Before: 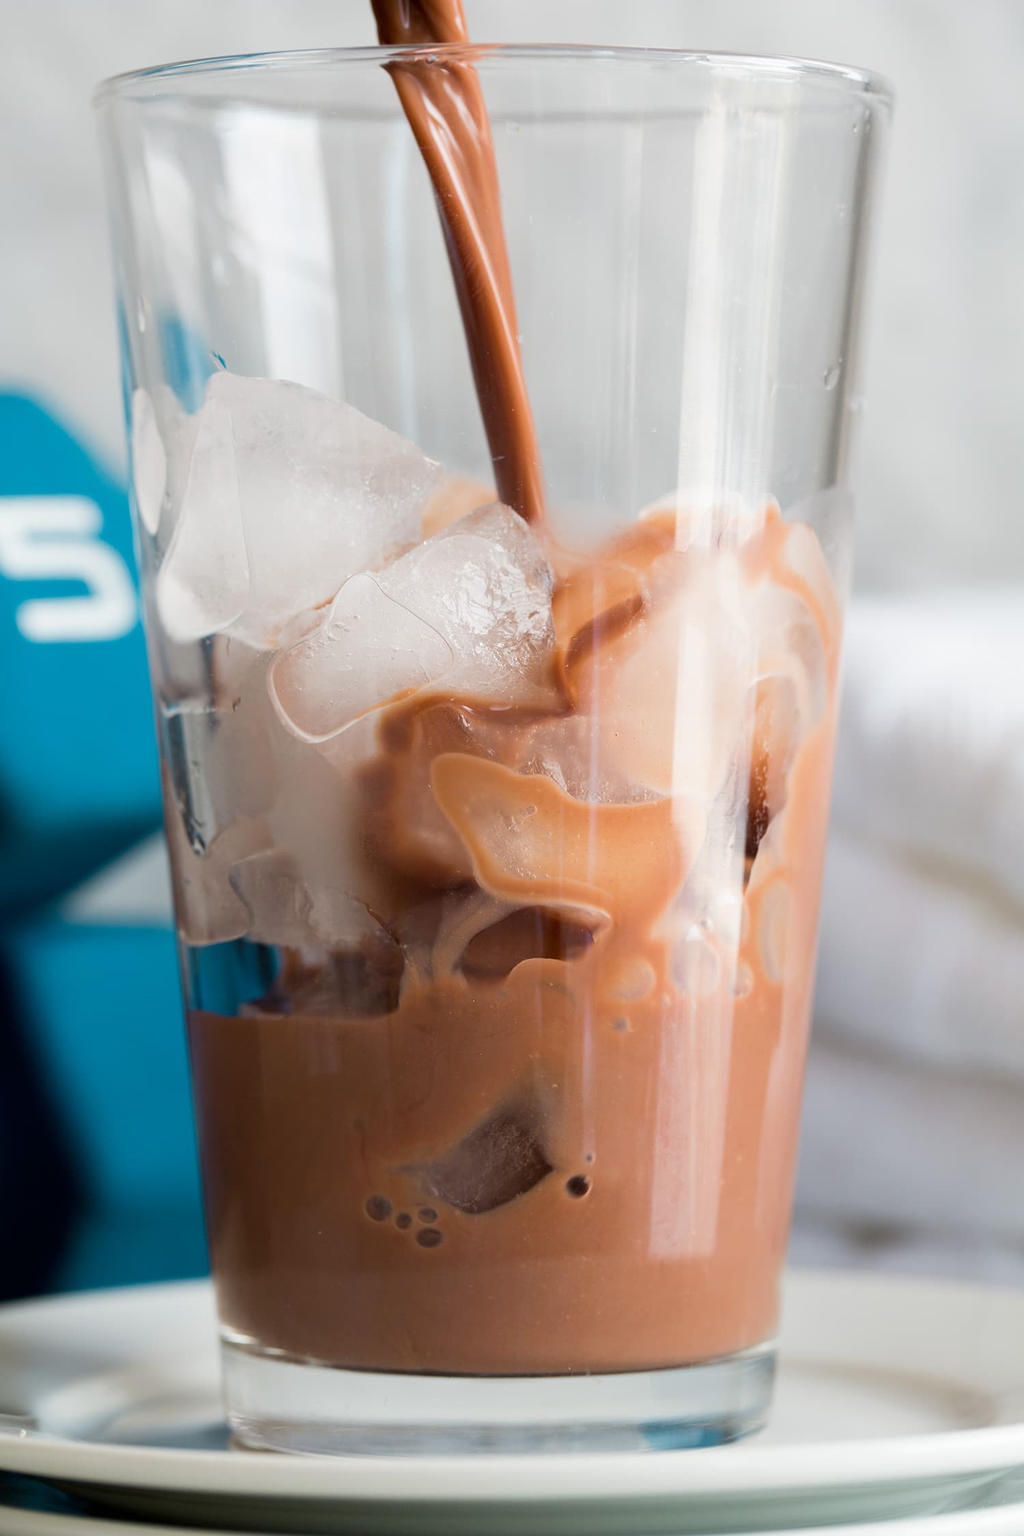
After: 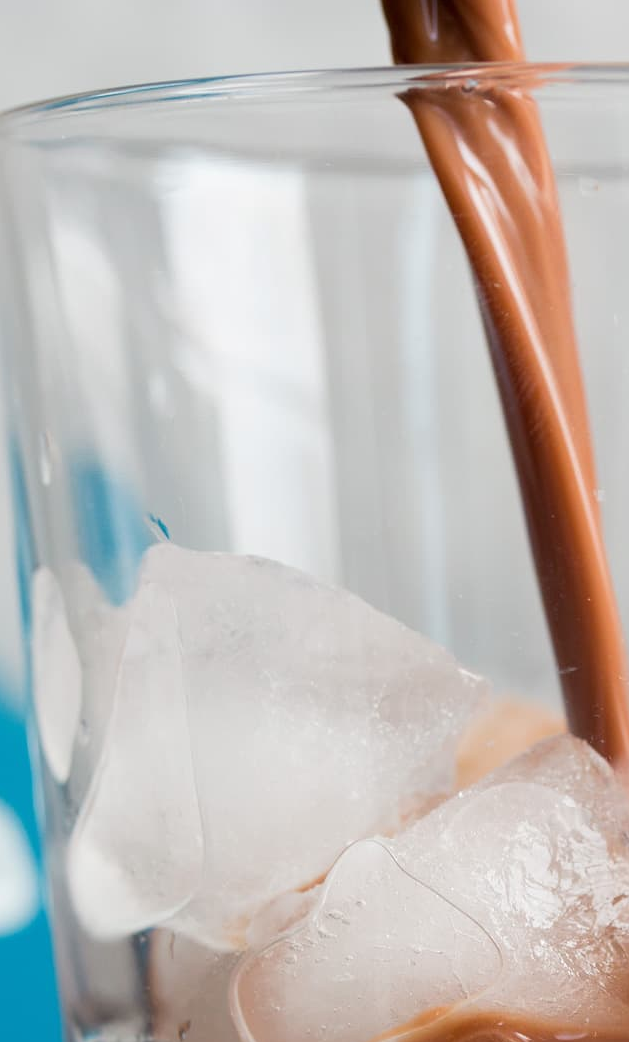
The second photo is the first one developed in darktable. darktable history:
exposure: black level correction 0, compensate exposure bias true, compensate highlight preservation false
crop and rotate: left 10.817%, top 0.062%, right 47.194%, bottom 53.626%
